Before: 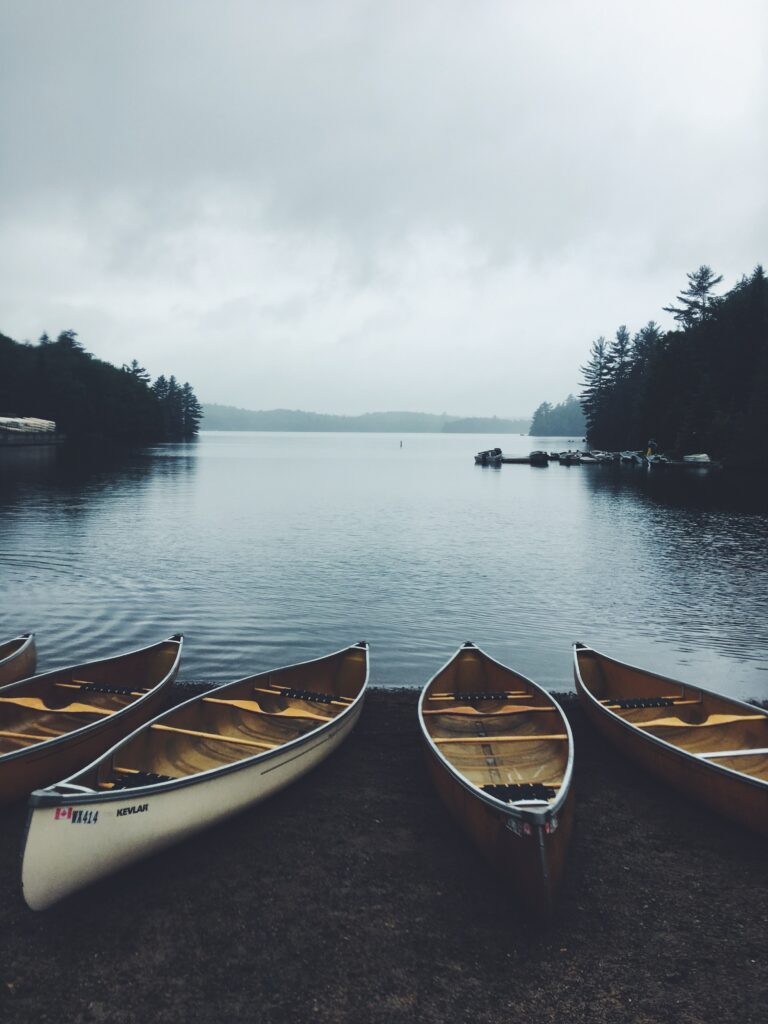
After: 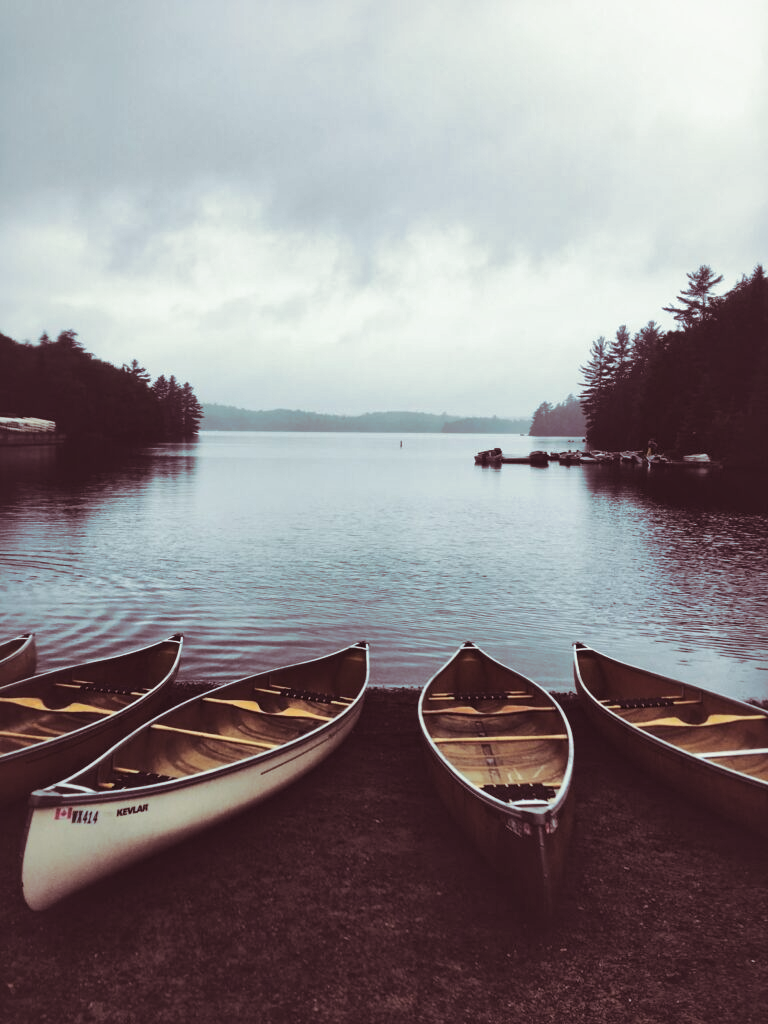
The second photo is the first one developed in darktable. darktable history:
split-toning: on, module defaults
local contrast: mode bilateral grid, contrast 25, coarseness 60, detail 151%, midtone range 0.2
